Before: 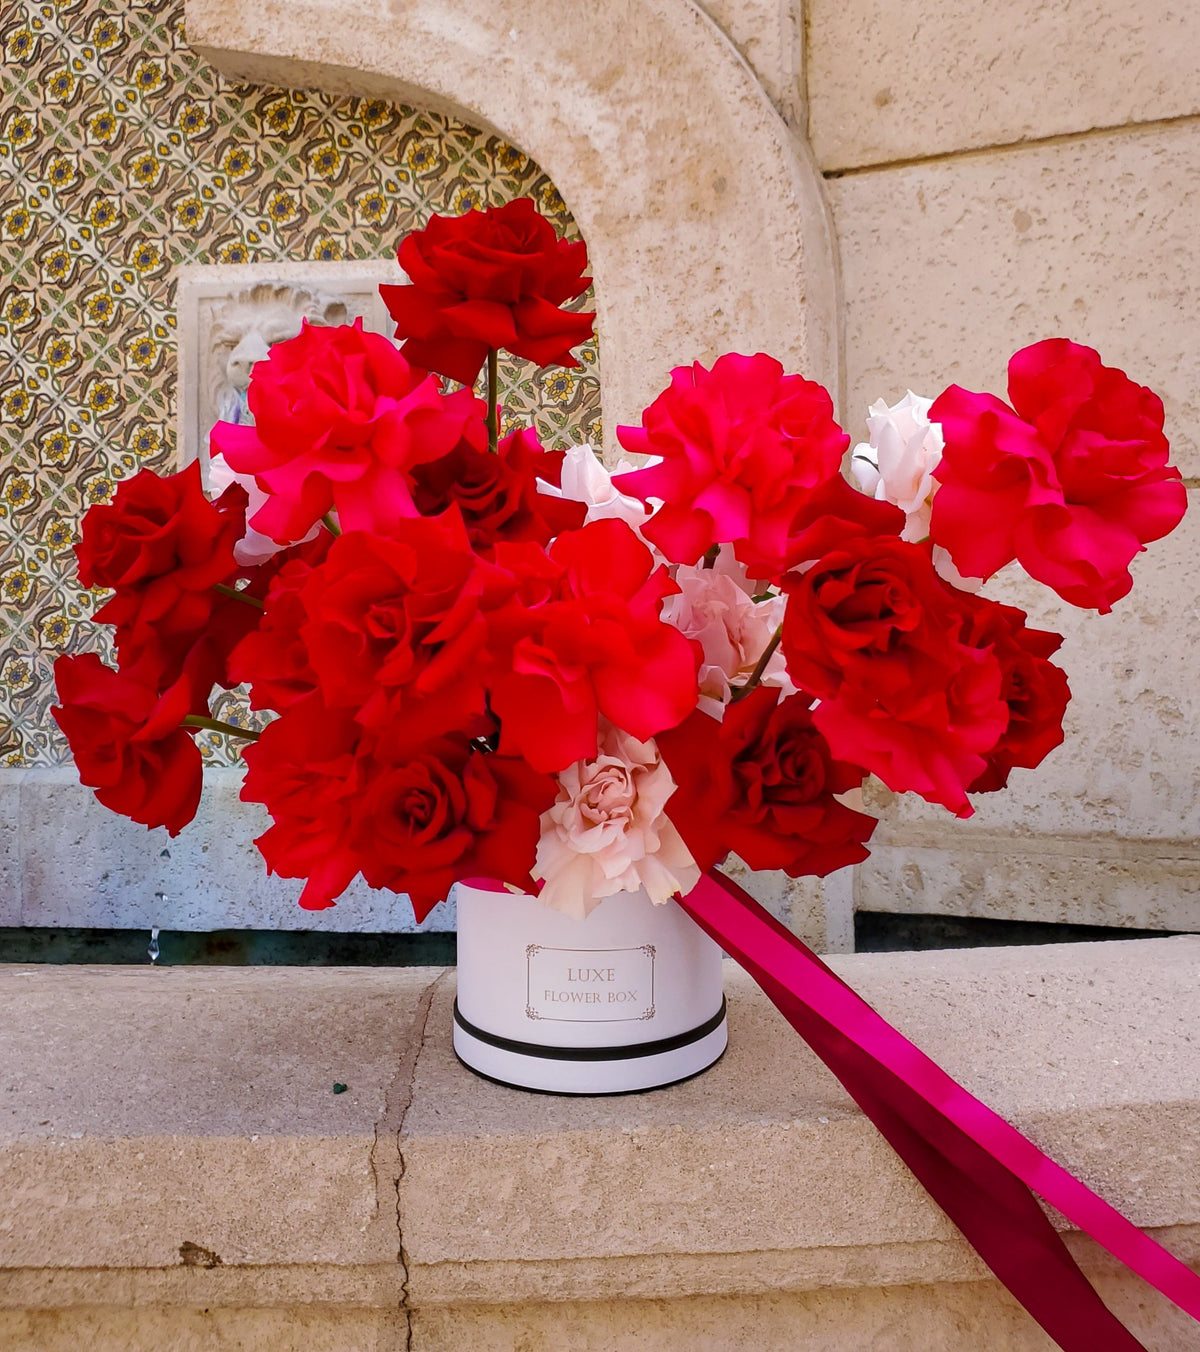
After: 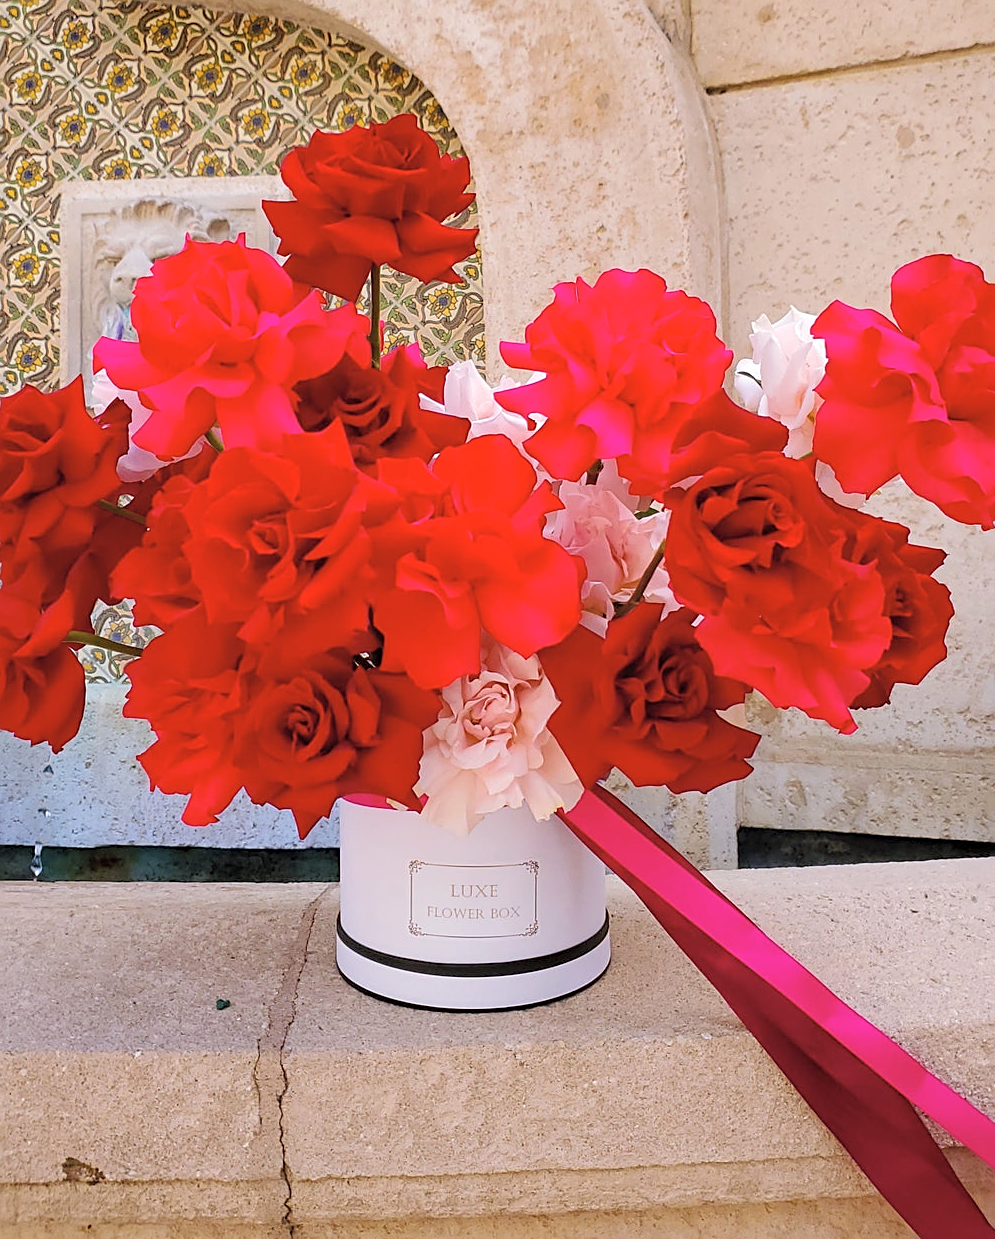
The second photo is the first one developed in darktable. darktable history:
contrast brightness saturation: brightness 0.148
crop: left 9.778%, top 6.248%, right 7.271%, bottom 2.108%
sharpen: on, module defaults
